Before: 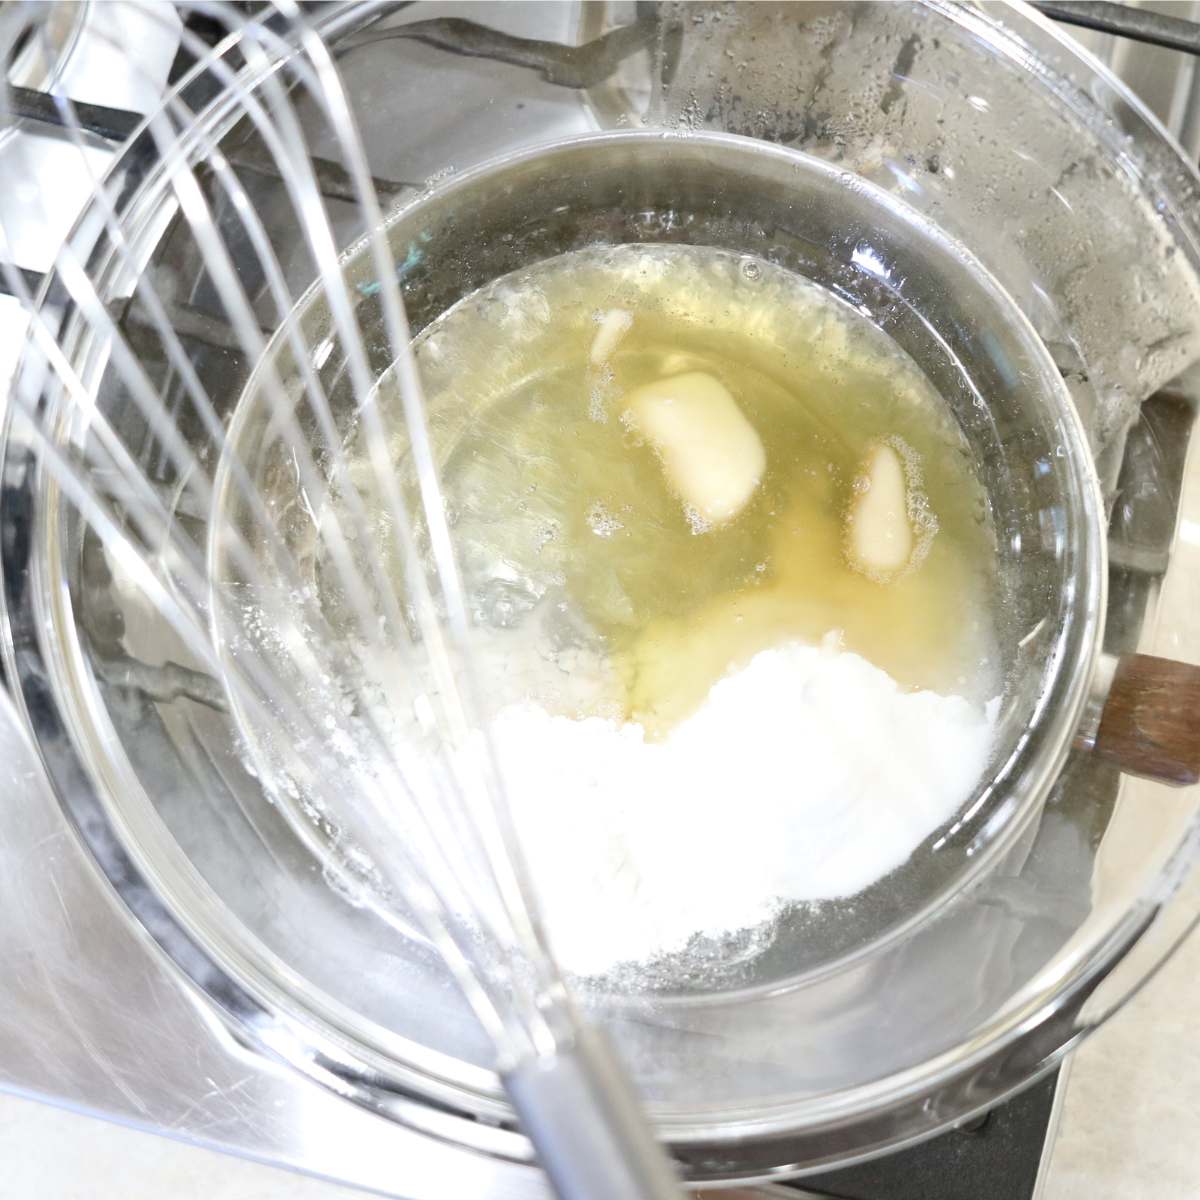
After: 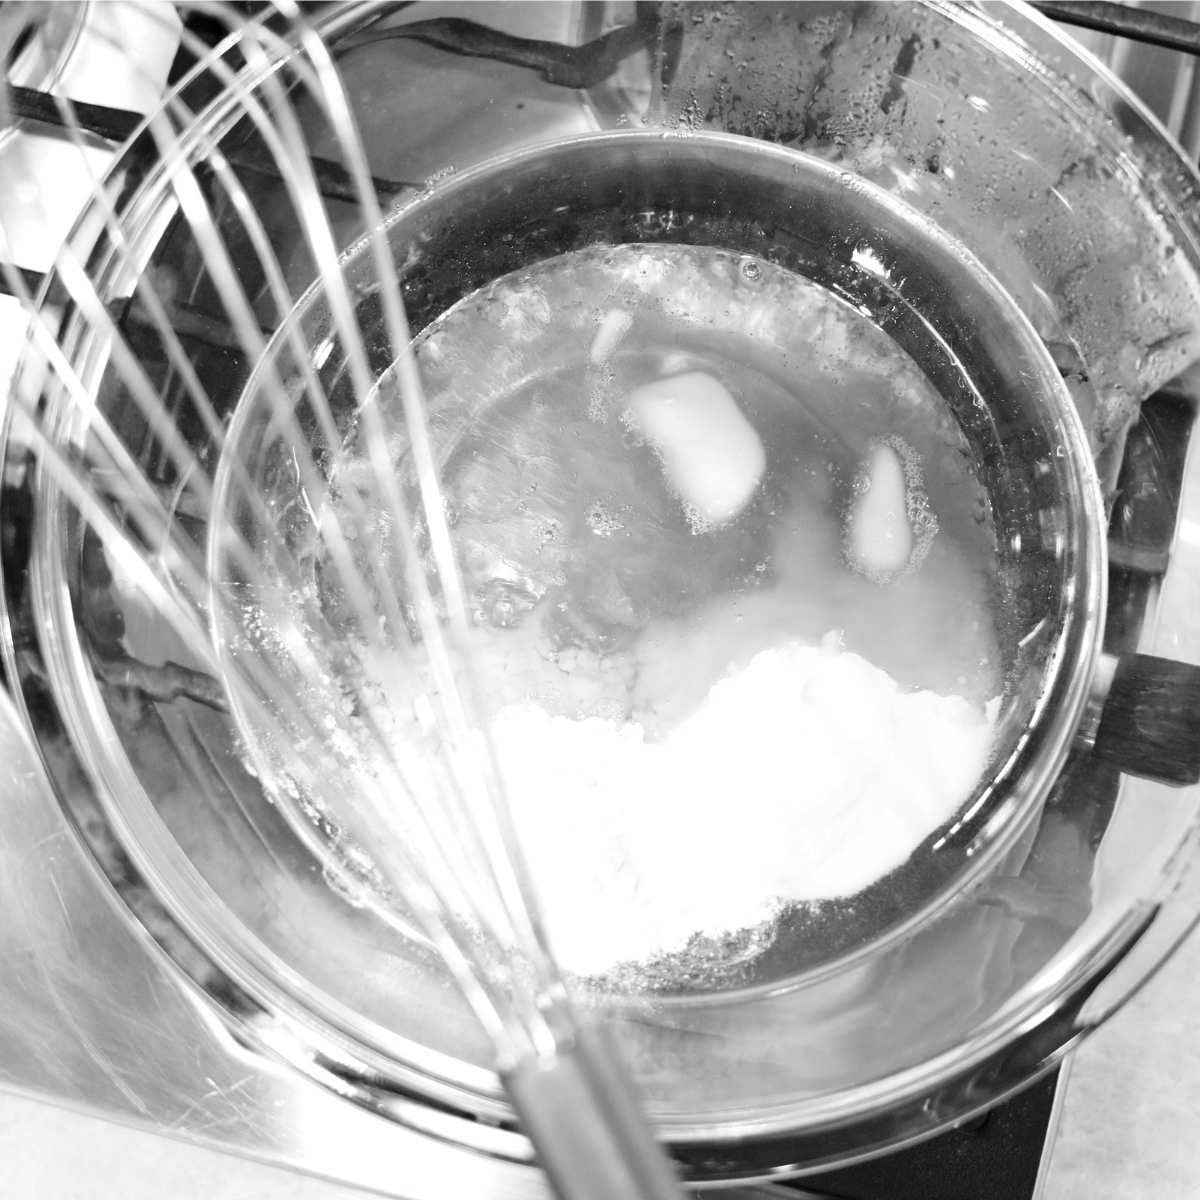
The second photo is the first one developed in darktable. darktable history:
monochrome: on, module defaults
contrast brightness saturation: contrast 0.13, brightness -0.24, saturation 0.14
